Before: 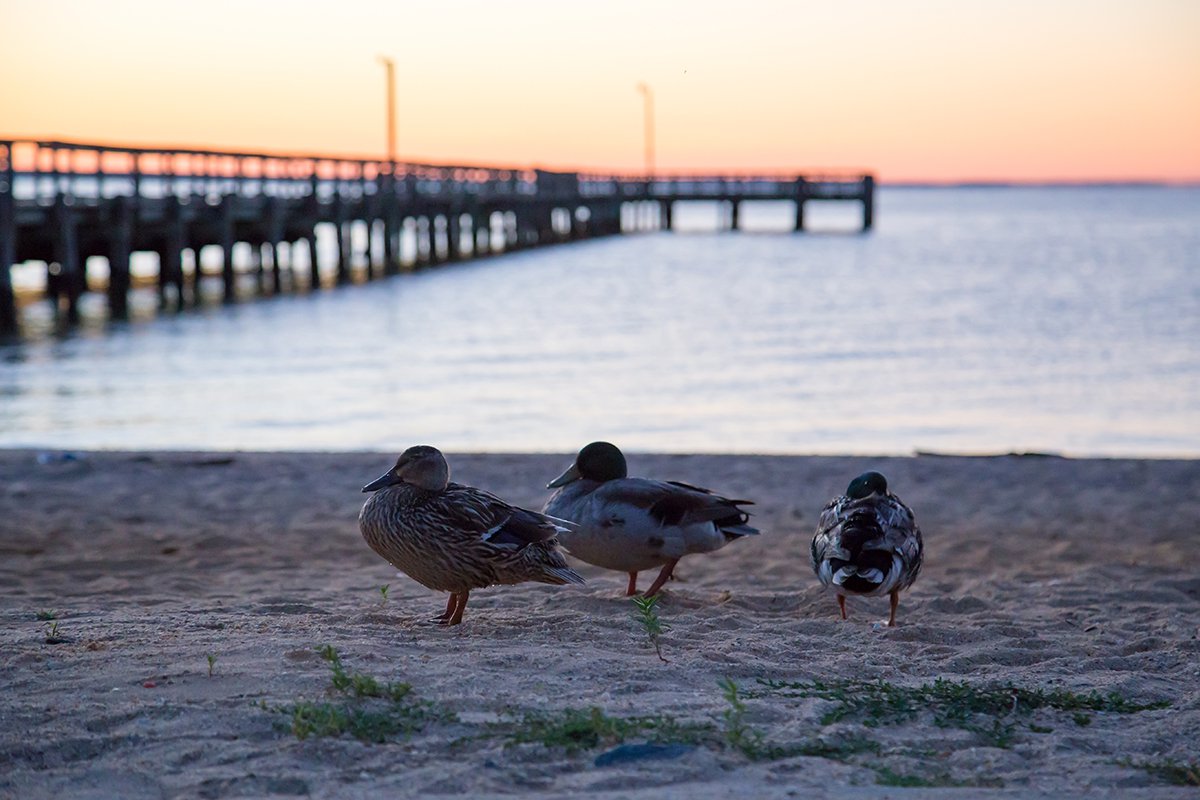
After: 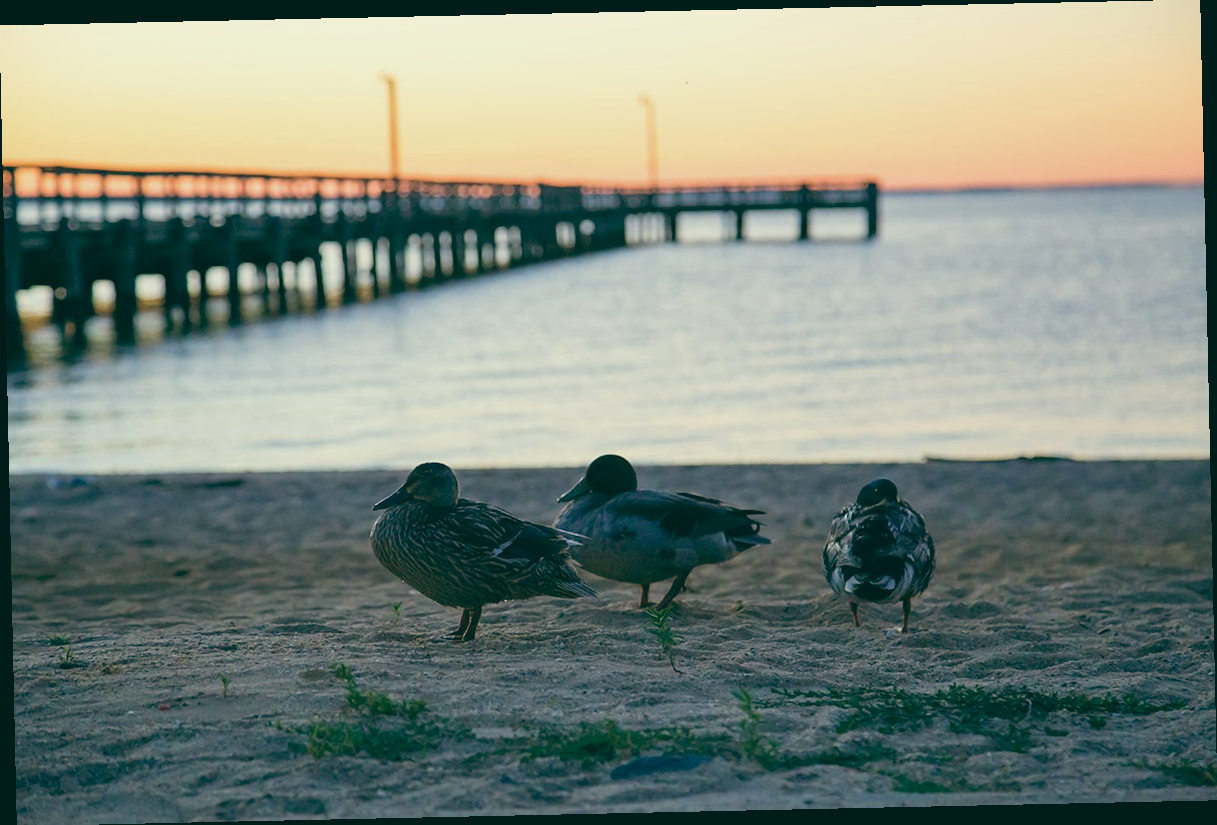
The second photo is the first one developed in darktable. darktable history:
rotate and perspective: rotation -1.24°, automatic cropping off
color balance: lift [1.005, 0.99, 1.007, 1.01], gamma [1, 1.034, 1.032, 0.966], gain [0.873, 1.055, 1.067, 0.933]
